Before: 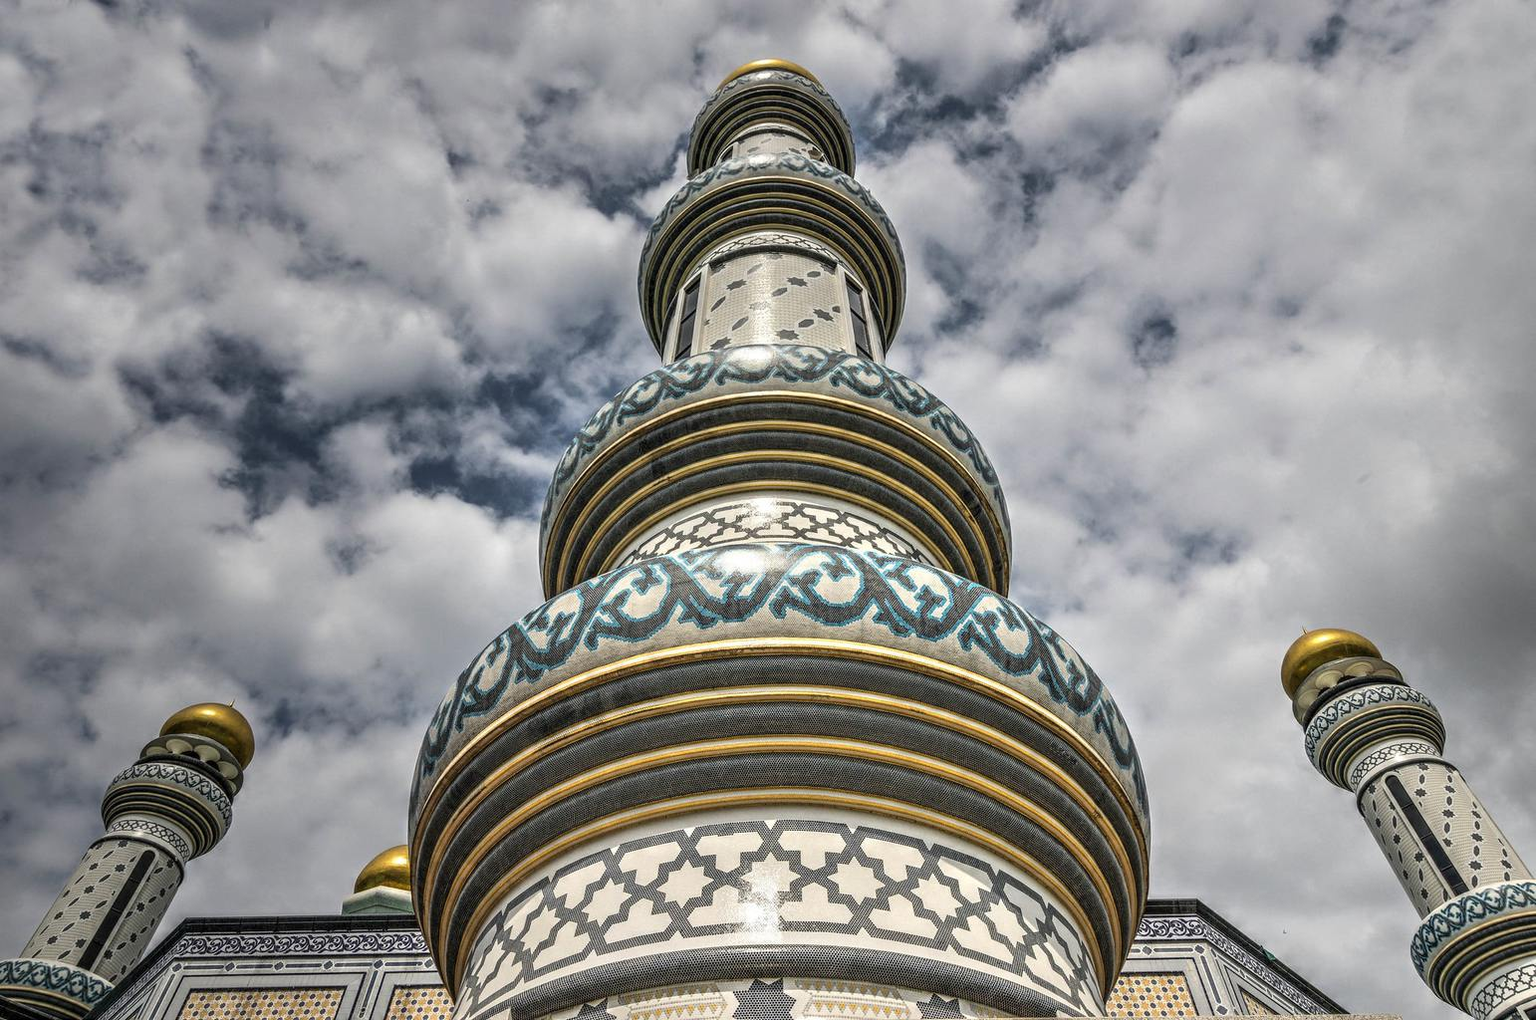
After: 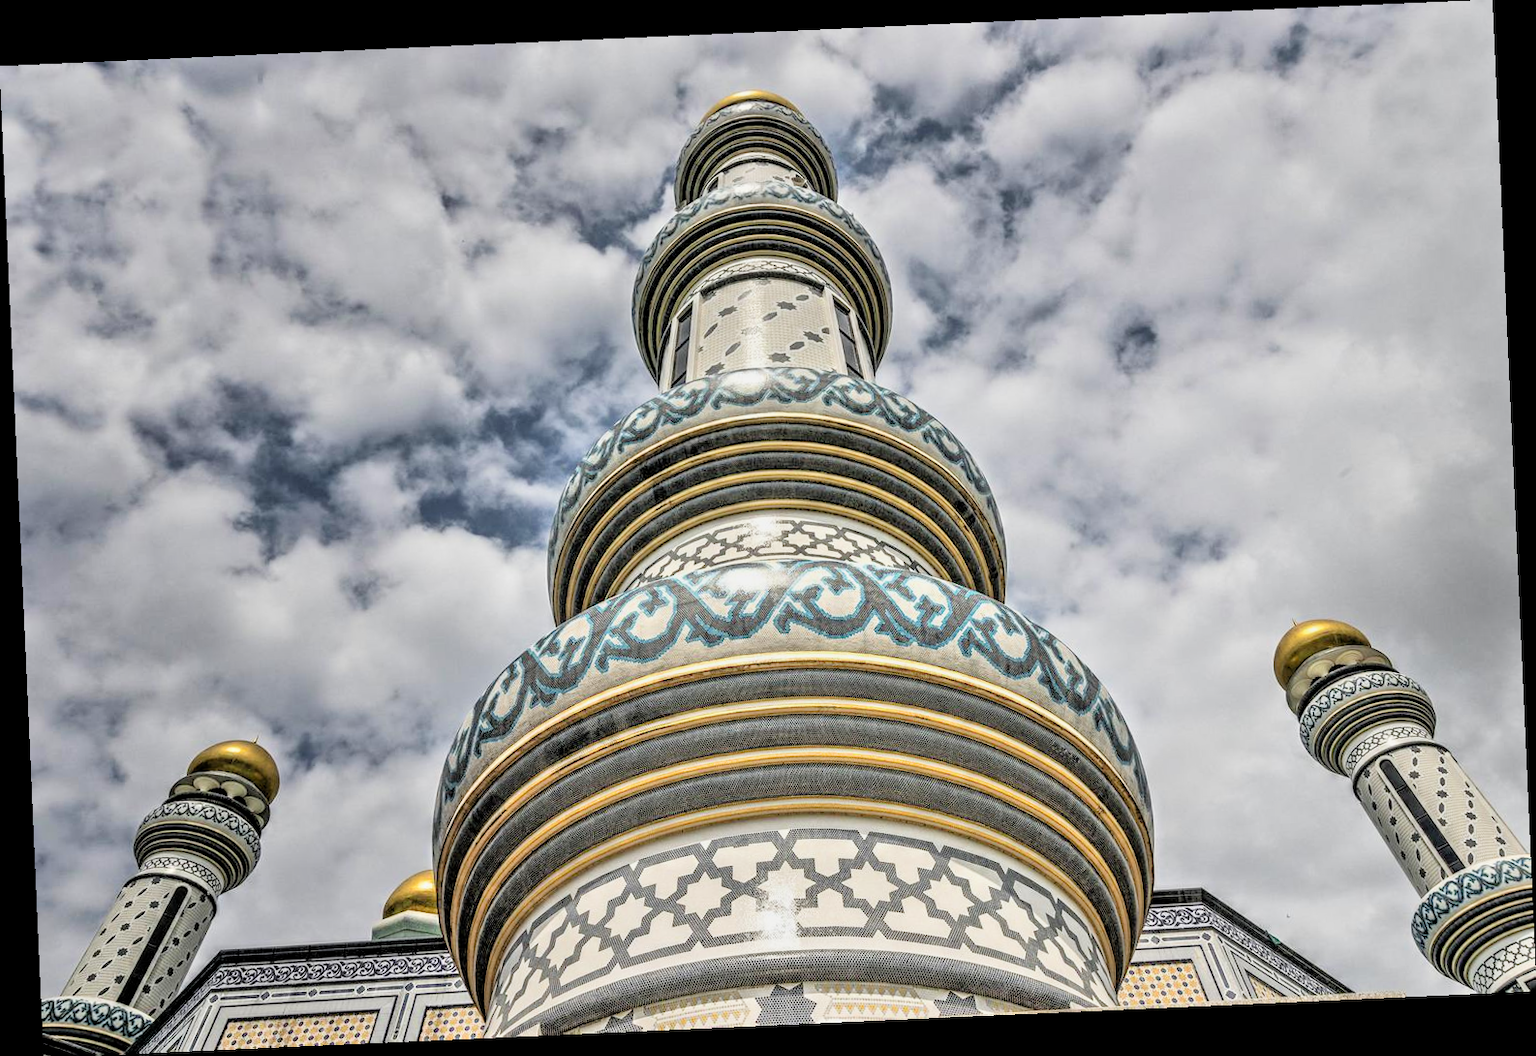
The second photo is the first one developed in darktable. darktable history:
rotate and perspective: rotation -2.56°, automatic cropping off
tone equalizer: -7 EV 0.15 EV, -6 EV 0.6 EV, -5 EV 1.15 EV, -4 EV 1.33 EV, -3 EV 1.15 EV, -2 EV 0.6 EV, -1 EV 0.15 EV, mask exposure compensation -0.5 EV
filmic rgb: black relative exposure -16 EV, white relative exposure 6.29 EV, hardness 5.1, contrast 1.35
